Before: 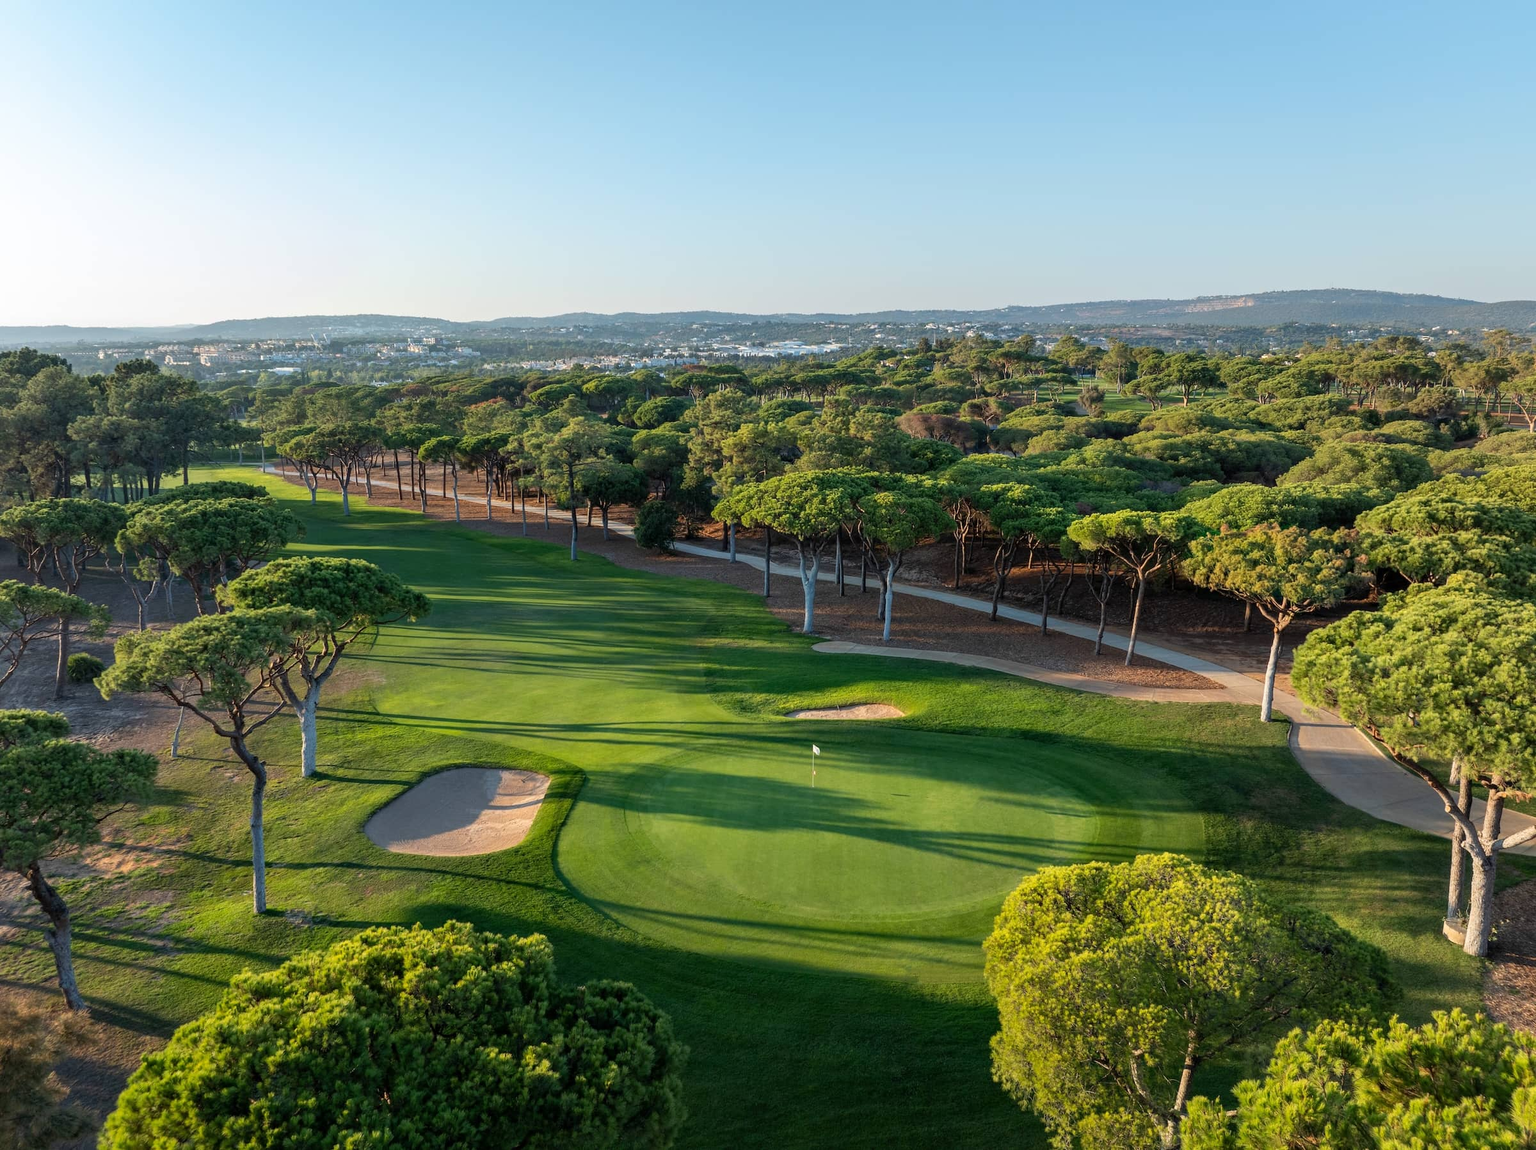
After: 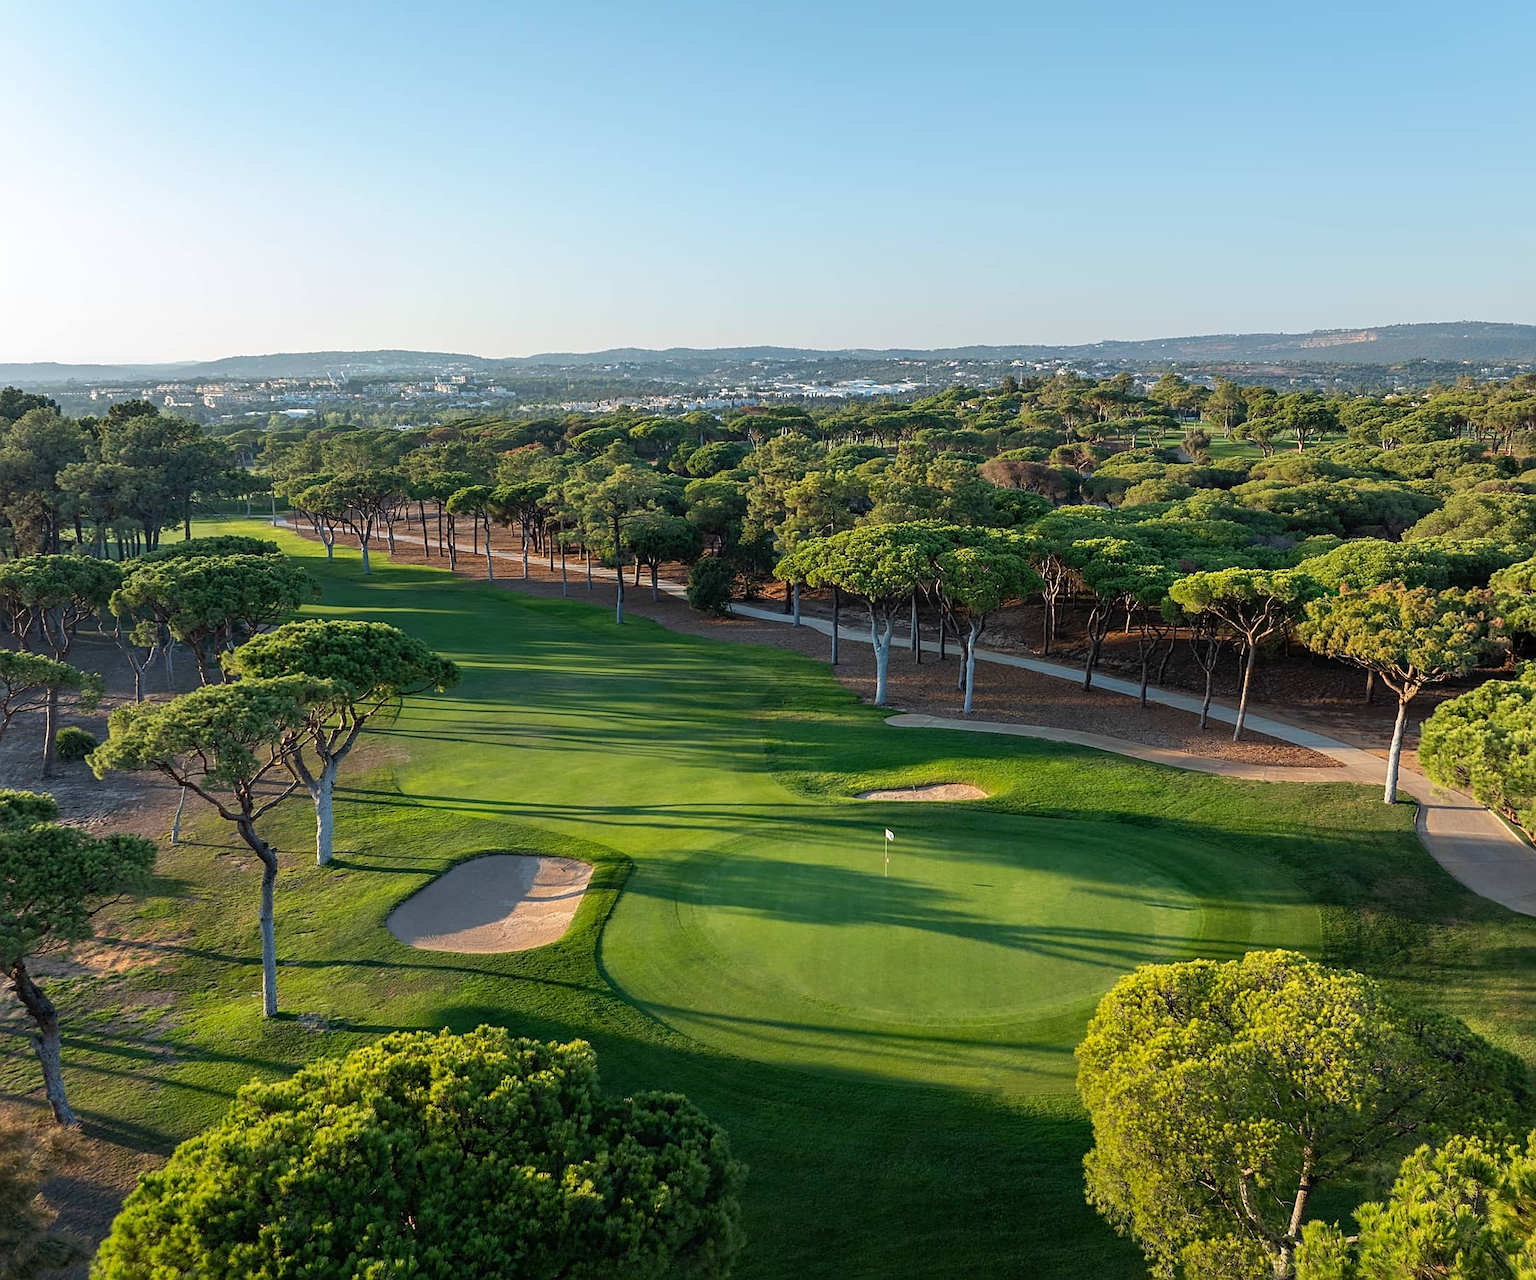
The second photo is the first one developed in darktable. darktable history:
sharpen: on, module defaults
local contrast: mode bilateral grid, contrast 99, coarseness 100, detail 91%, midtone range 0.2
crop and rotate: left 1.144%, right 8.996%
